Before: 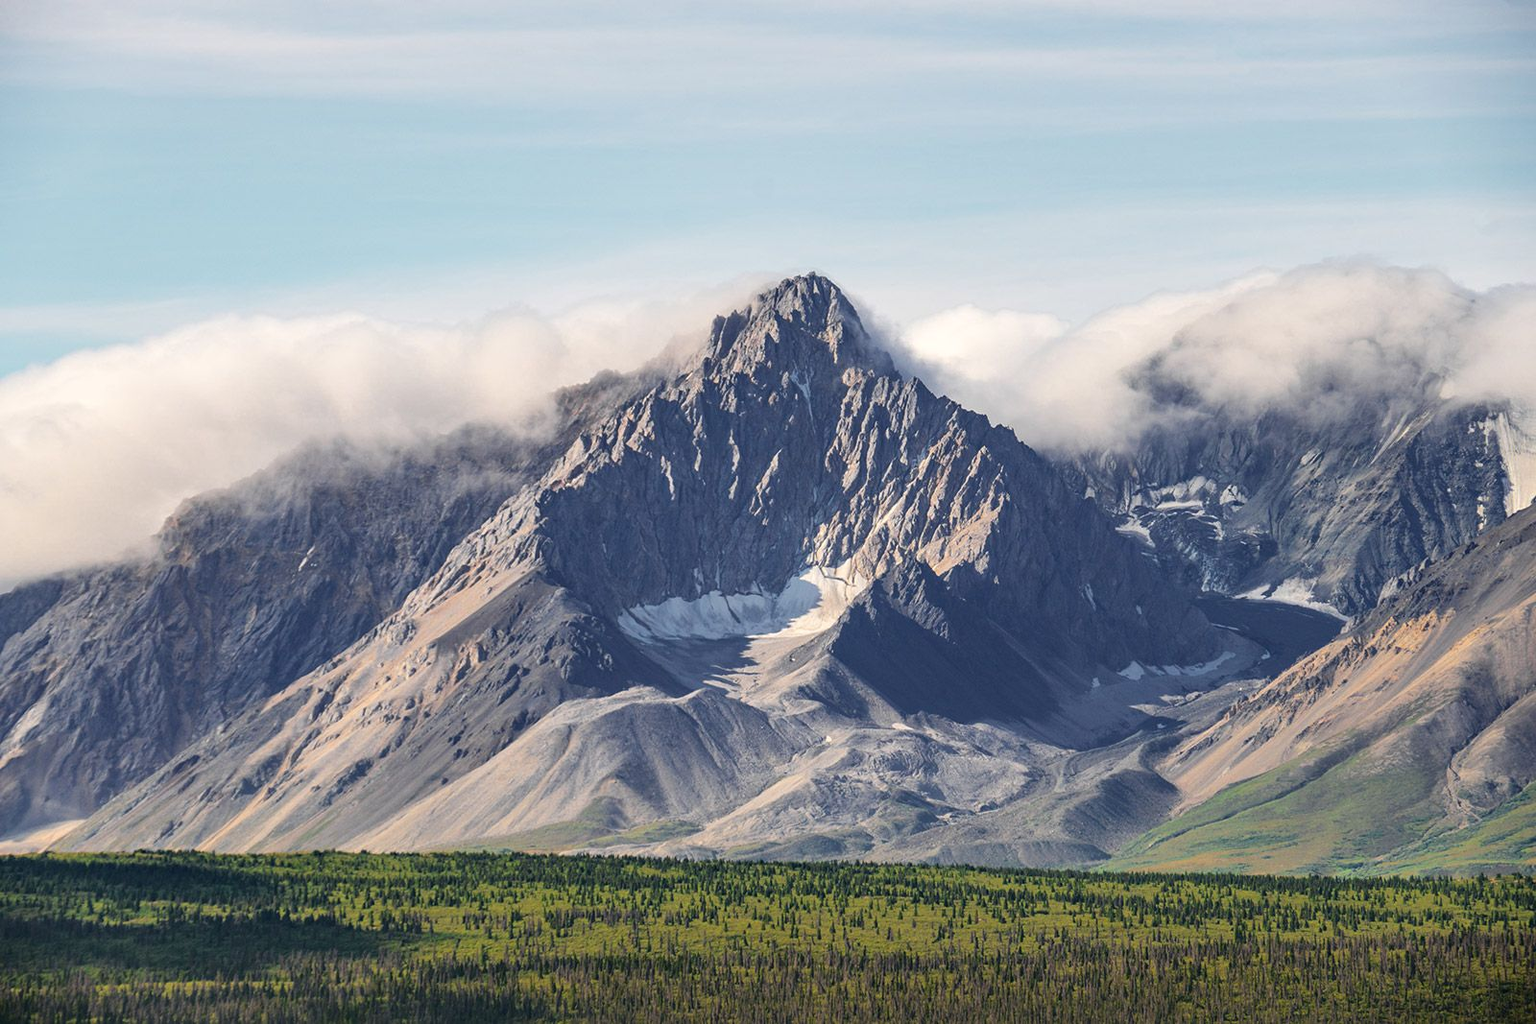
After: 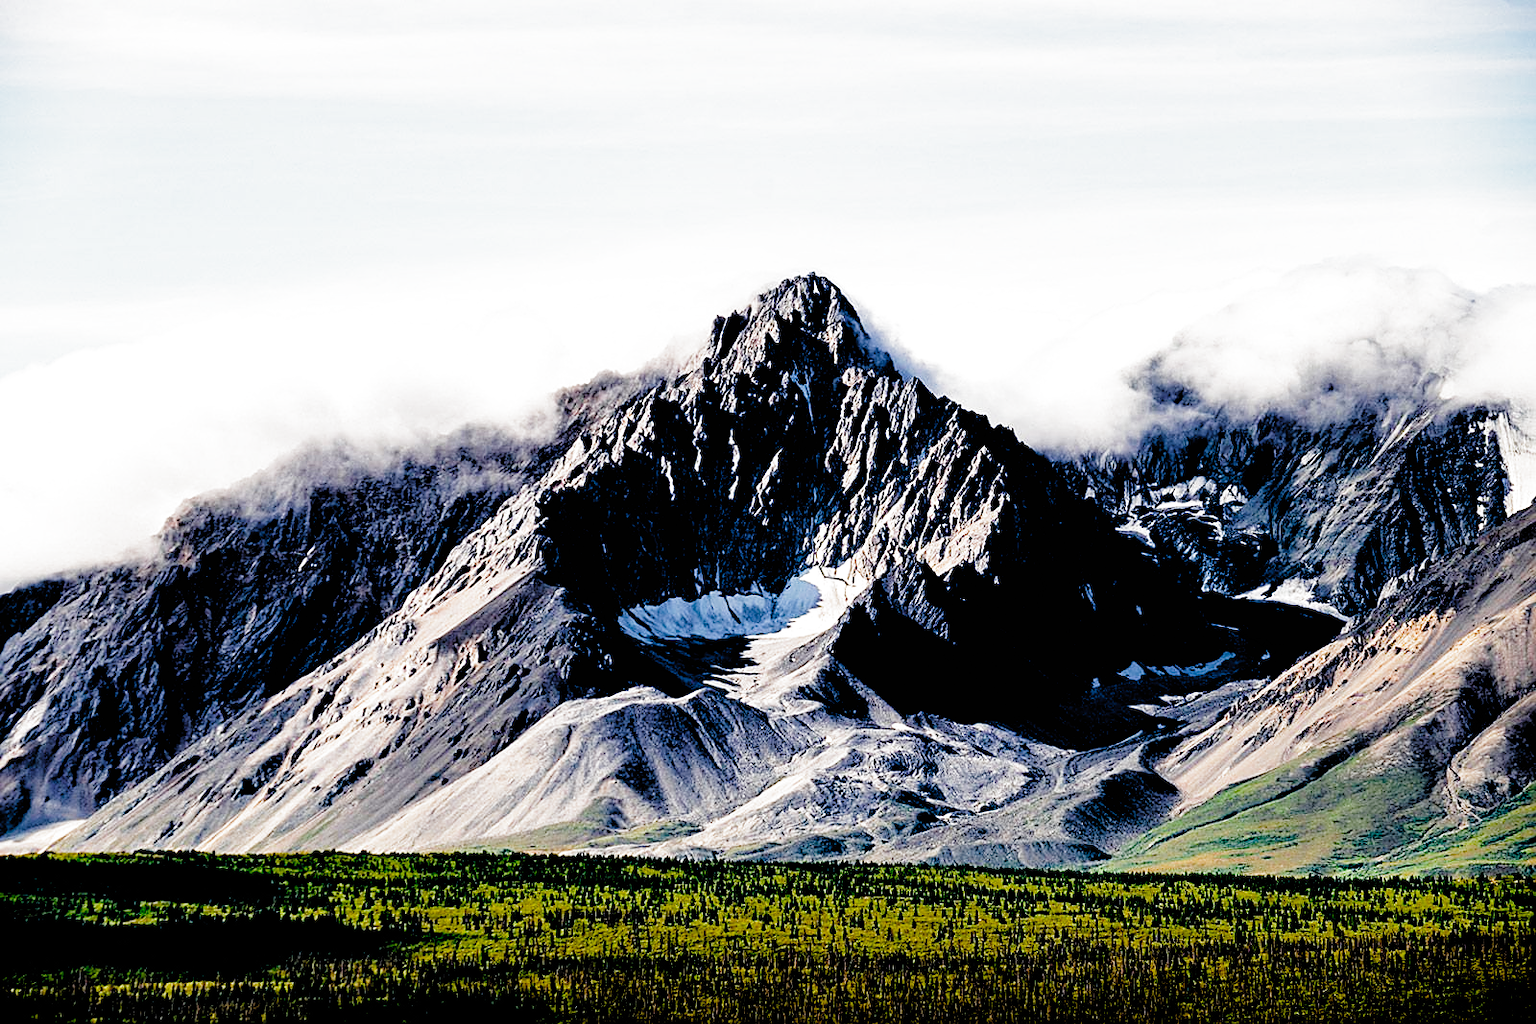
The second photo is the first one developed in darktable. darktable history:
filmic rgb: black relative exposure -1.13 EV, white relative exposure 2.07 EV, hardness 1.57, contrast 2.241, preserve chrominance no, color science v5 (2021)
sharpen: on, module defaults
